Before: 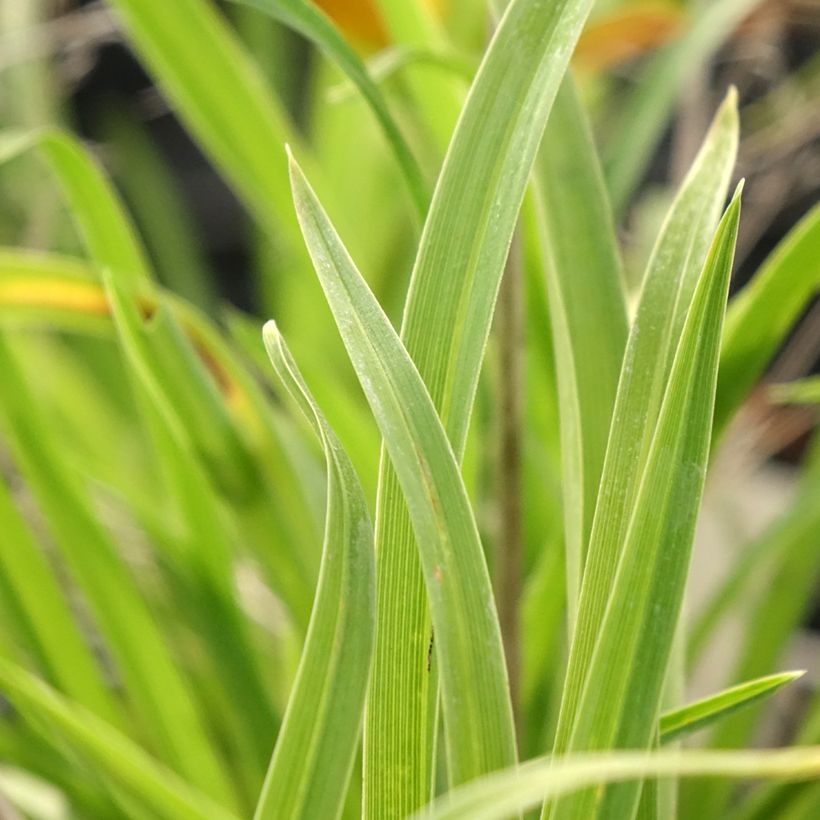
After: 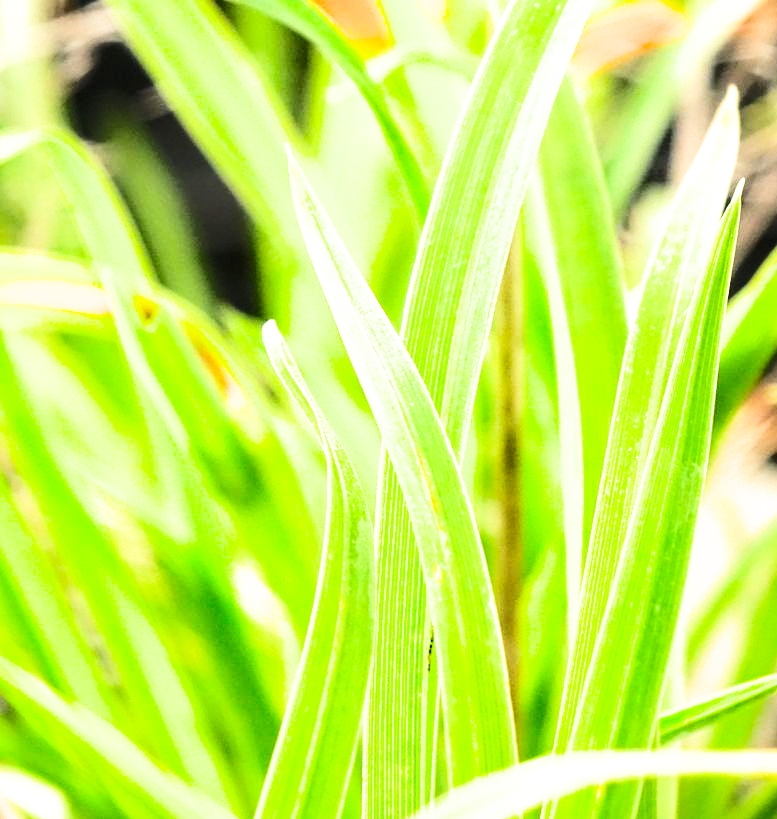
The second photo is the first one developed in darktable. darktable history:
contrast brightness saturation: contrast 0.202, brightness 0.15, saturation 0.142
filmic rgb: black relative exposure -5.11 EV, white relative exposure 3.17 EV, hardness 3.43, contrast 1.196, highlights saturation mix -49.13%
exposure: black level correction 0, exposure 1.463 EV, compensate highlight preservation false
shadows and highlights: low approximation 0.01, soften with gaussian
crop and rotate: left 0%, right 5.2%
